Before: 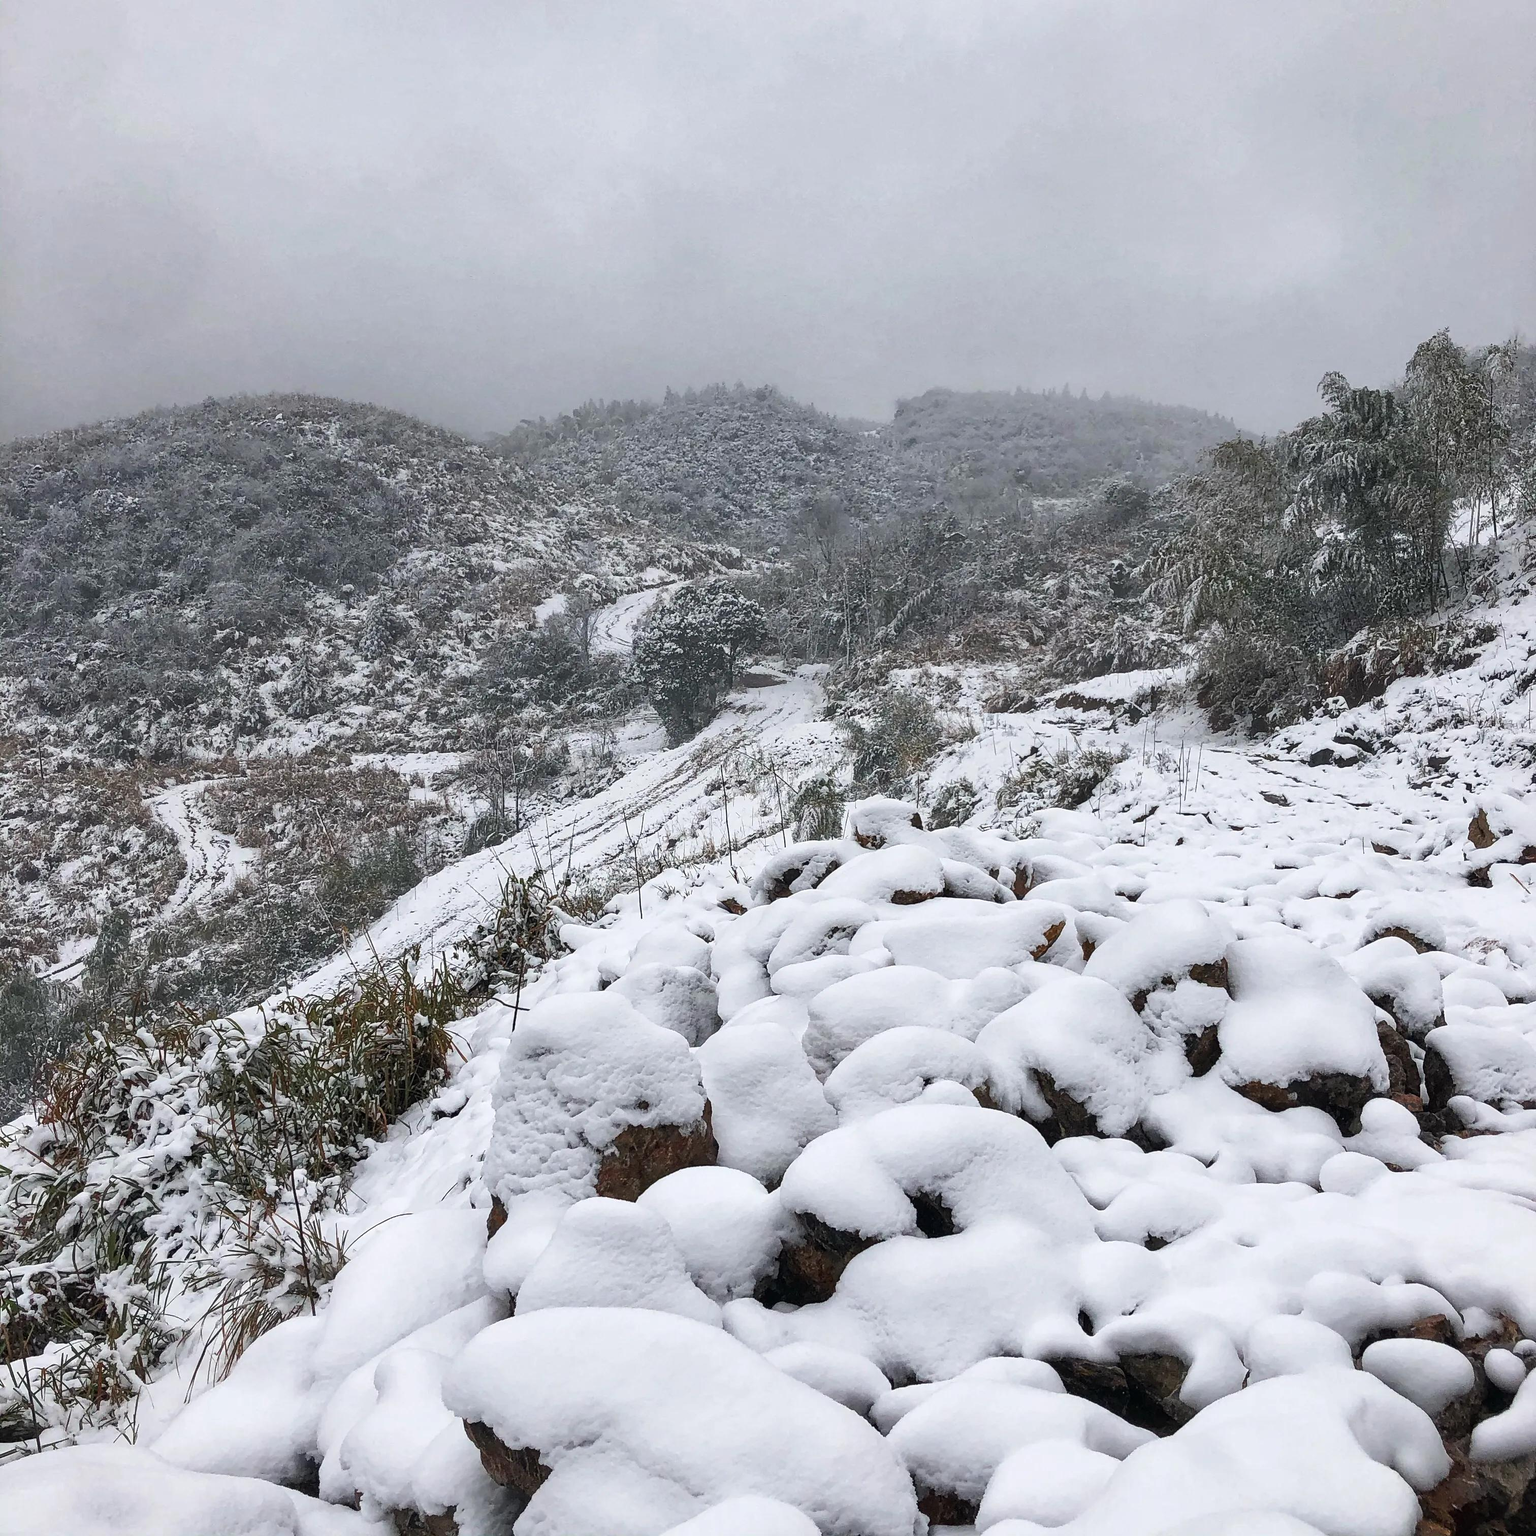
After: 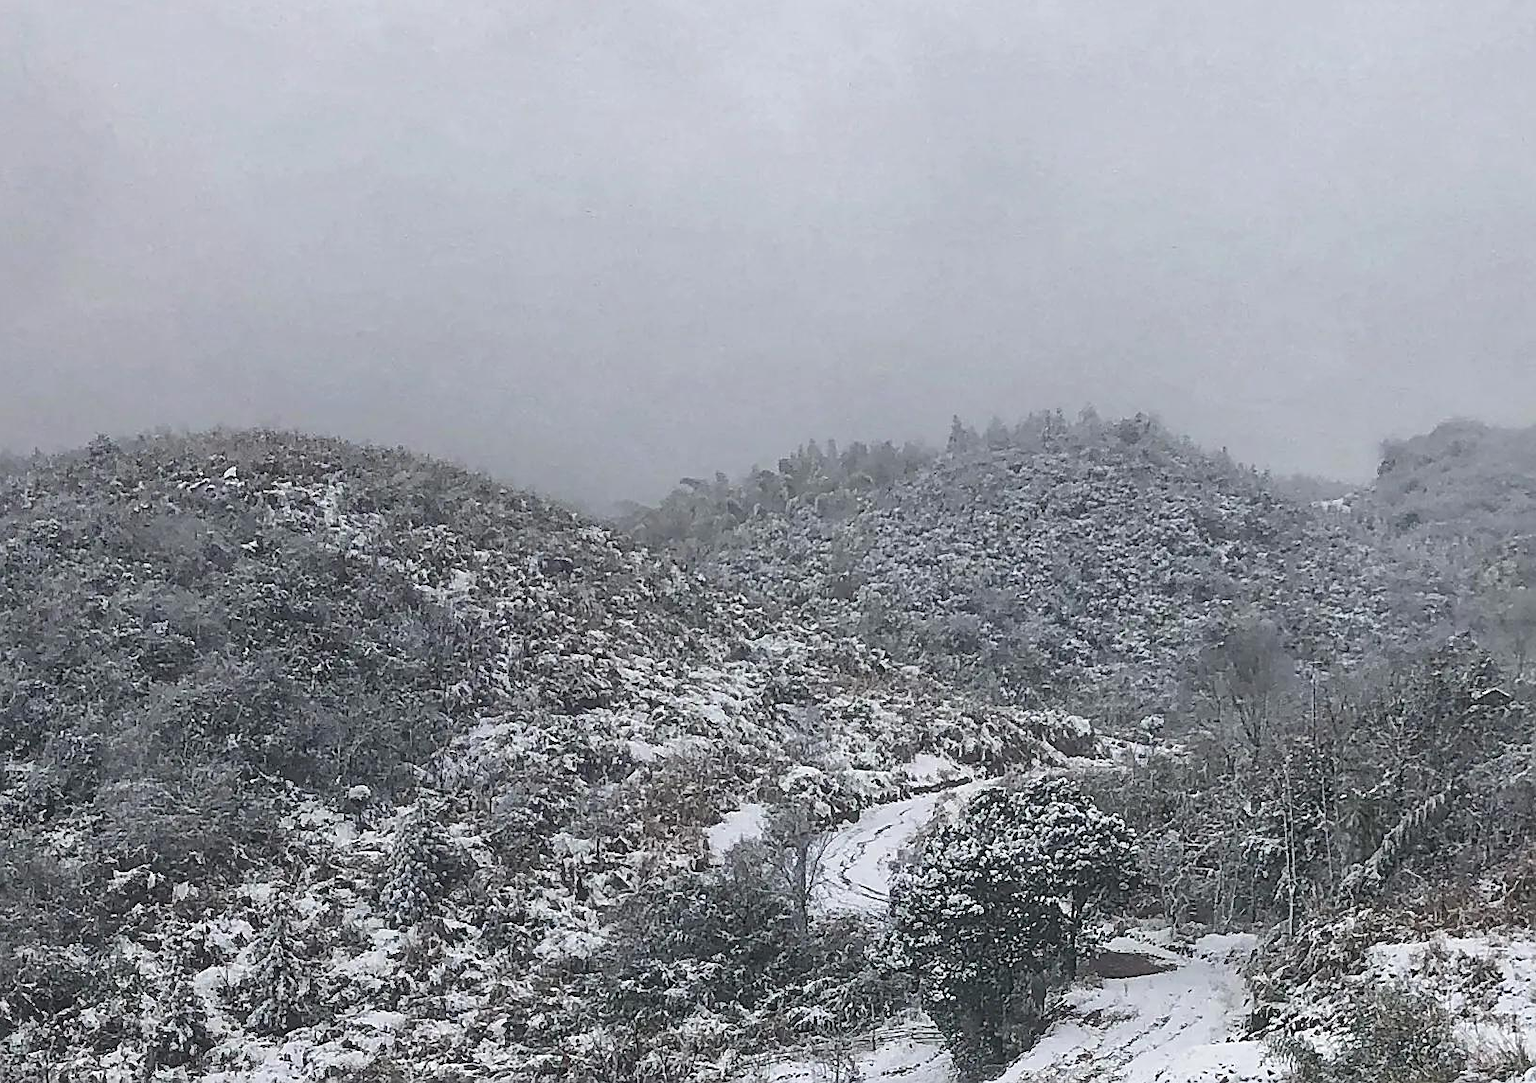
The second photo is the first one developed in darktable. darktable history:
sharpen: on, module defaults
crop: left 10.121%, top 10.631%, right 36.218%, bottom 51.526%
